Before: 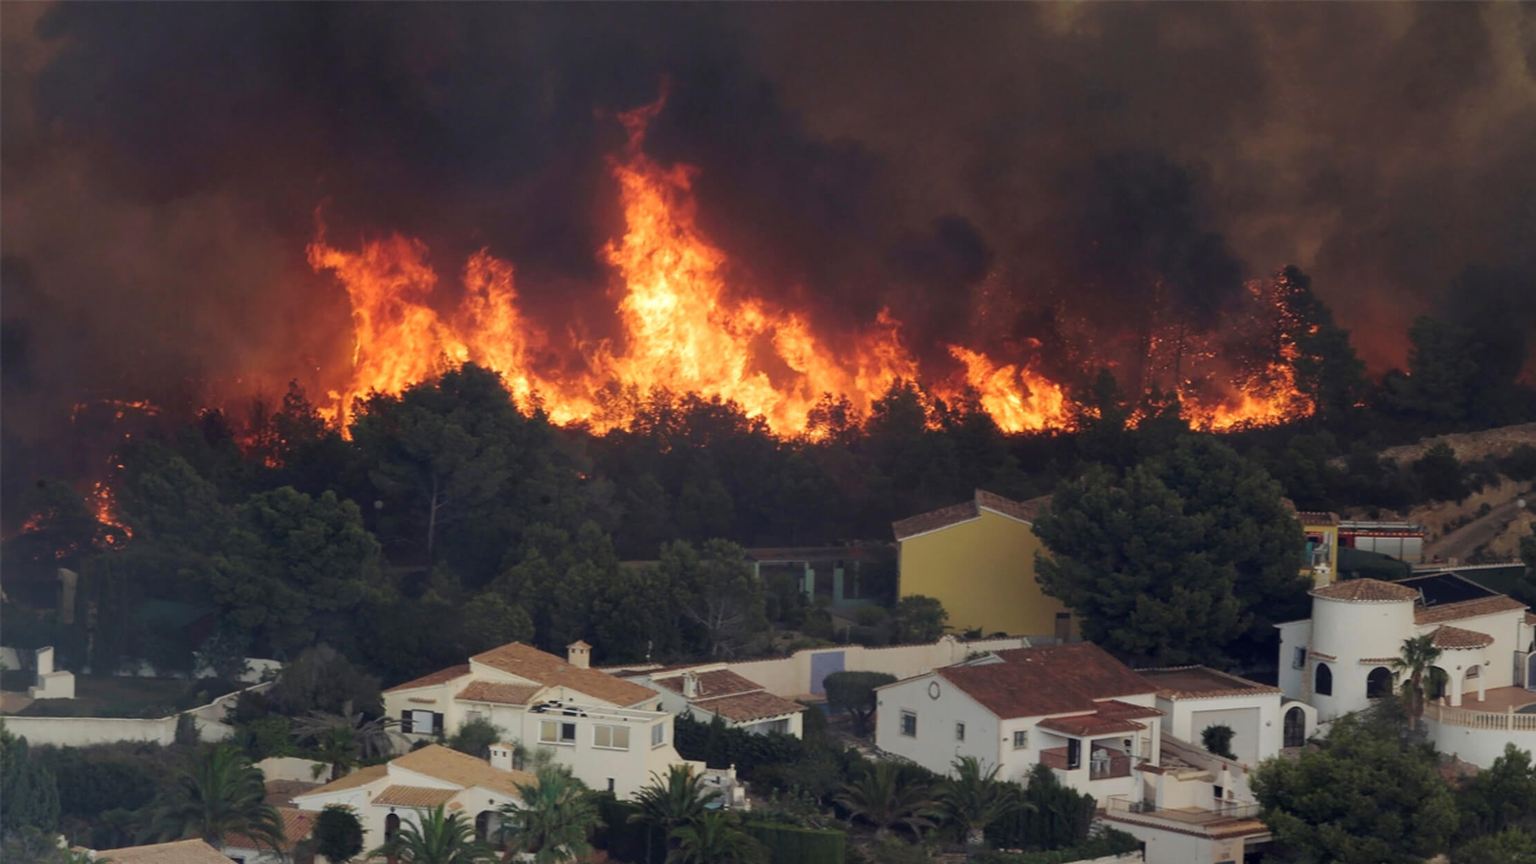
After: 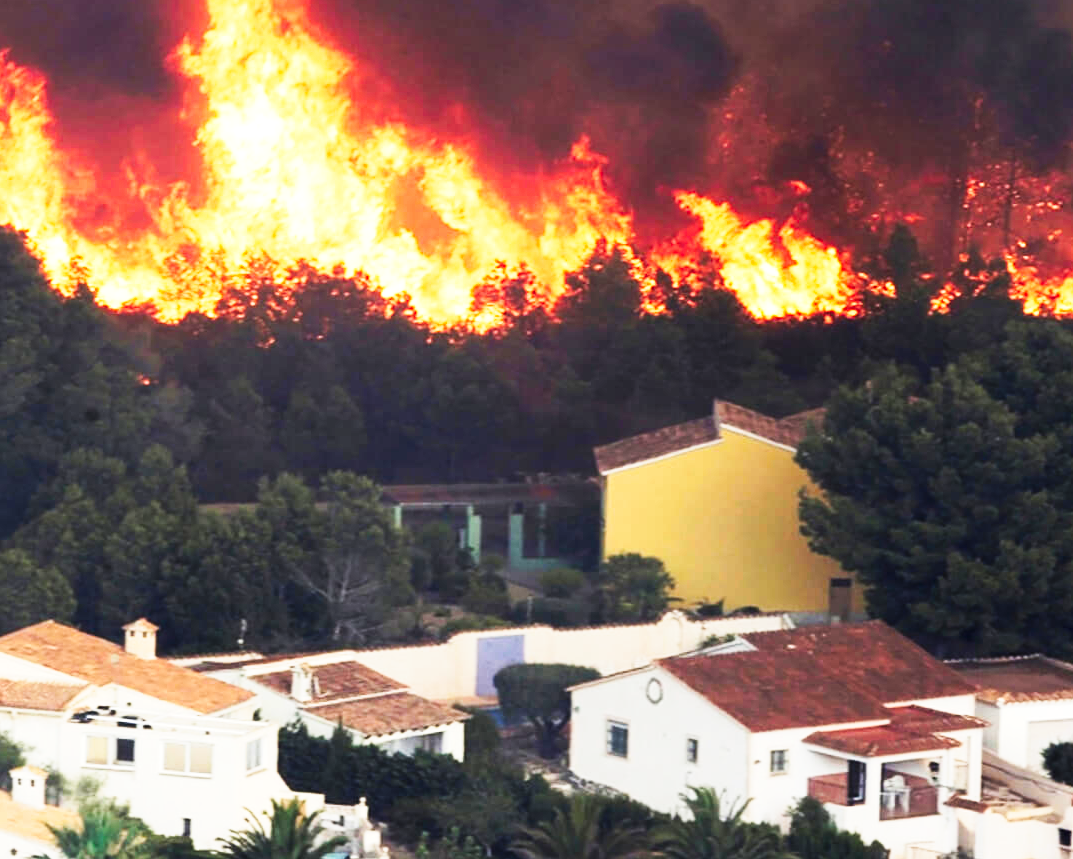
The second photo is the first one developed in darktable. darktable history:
crop: left 31.405%, top 24.718%, right 20.261%, bottom 6.506%
exposure: black level correction 0, exposure 1.286 EV, compensate highlight preservation false
tone curve: curves: ch0 [(0, 0) (0.187, 0.12) (0.384, 0.363) (0.577, 0.681) (0.735, 0.881) (0.864, 0.959) (1, 0.987)]; ch1 [(0, 0) (0.402, 0.36) (0.476, 0.466) (0.501, 0.501) (0.518, 0.514) (0.564, 0.614) (0.614, 0.664) (0.741, 0.829) (1, 1)]; ch2 [(0, 0) (0.429, 0.387) (0.483, 0.481) (0.503, 0.501) (0.522, 0.531) (0.564, 0.605) (0.615, 0.697) (0.702, 0.774) (1, 0.895)], preserve colors none
